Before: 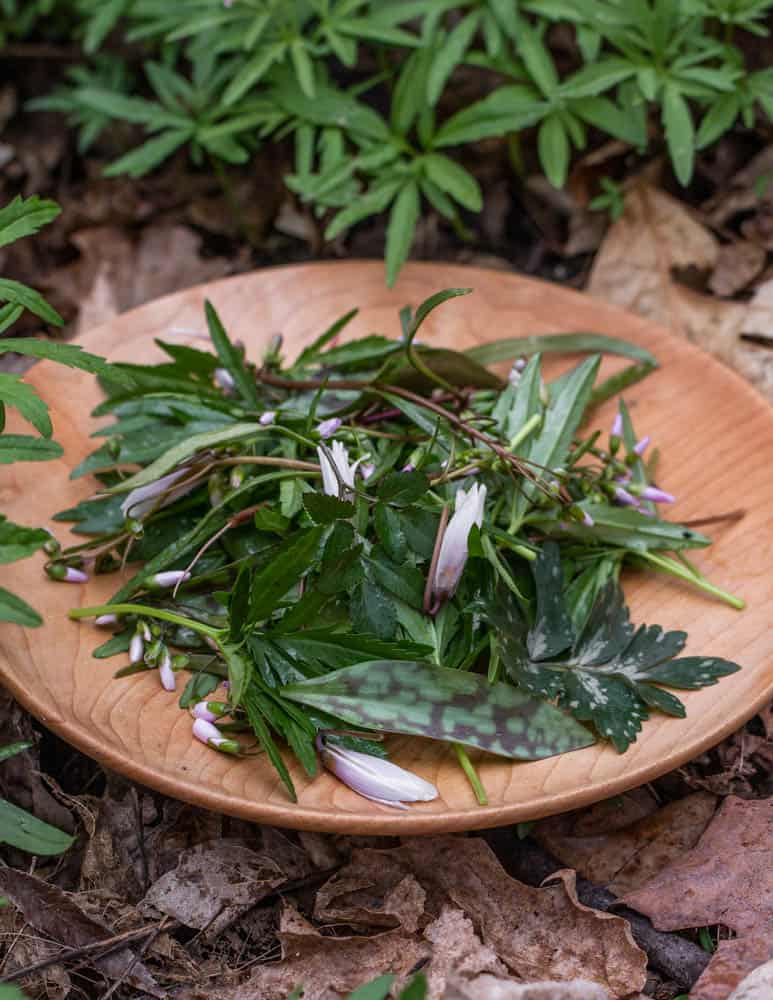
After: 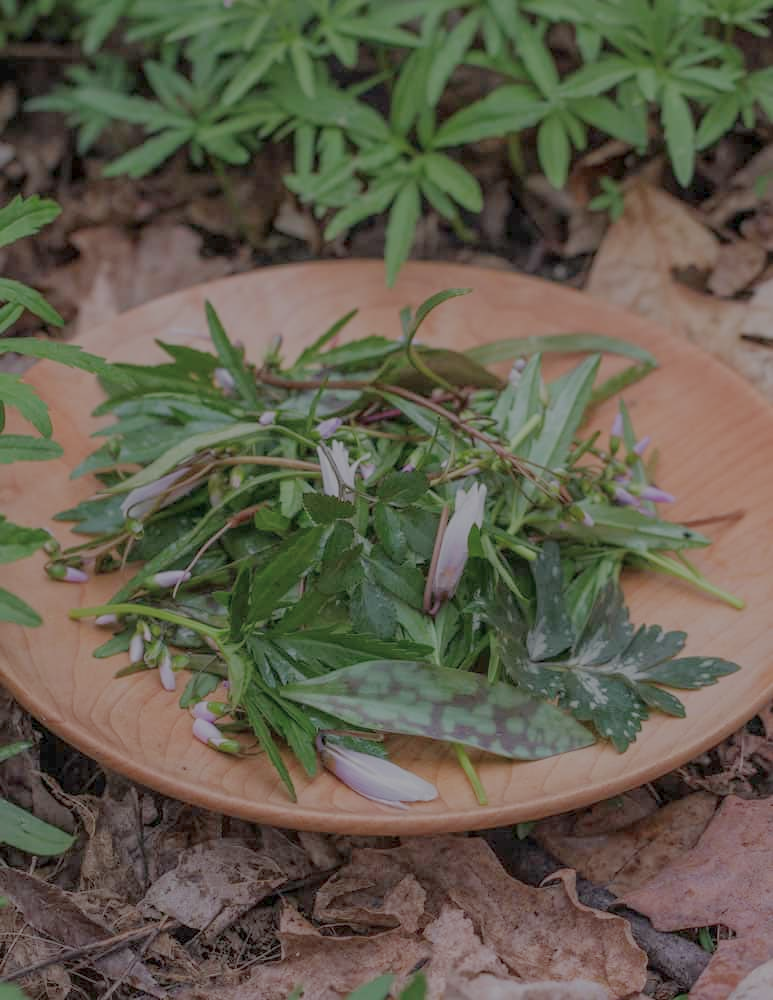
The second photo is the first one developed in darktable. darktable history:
filmic rgb: black relative exposure -13.93 EV, white relative exposure 7.96 EV, threshold 5.97 EV, hardness 3.75, latitude 49.68%, contrast 0.513, enable highlight reconstruction true
